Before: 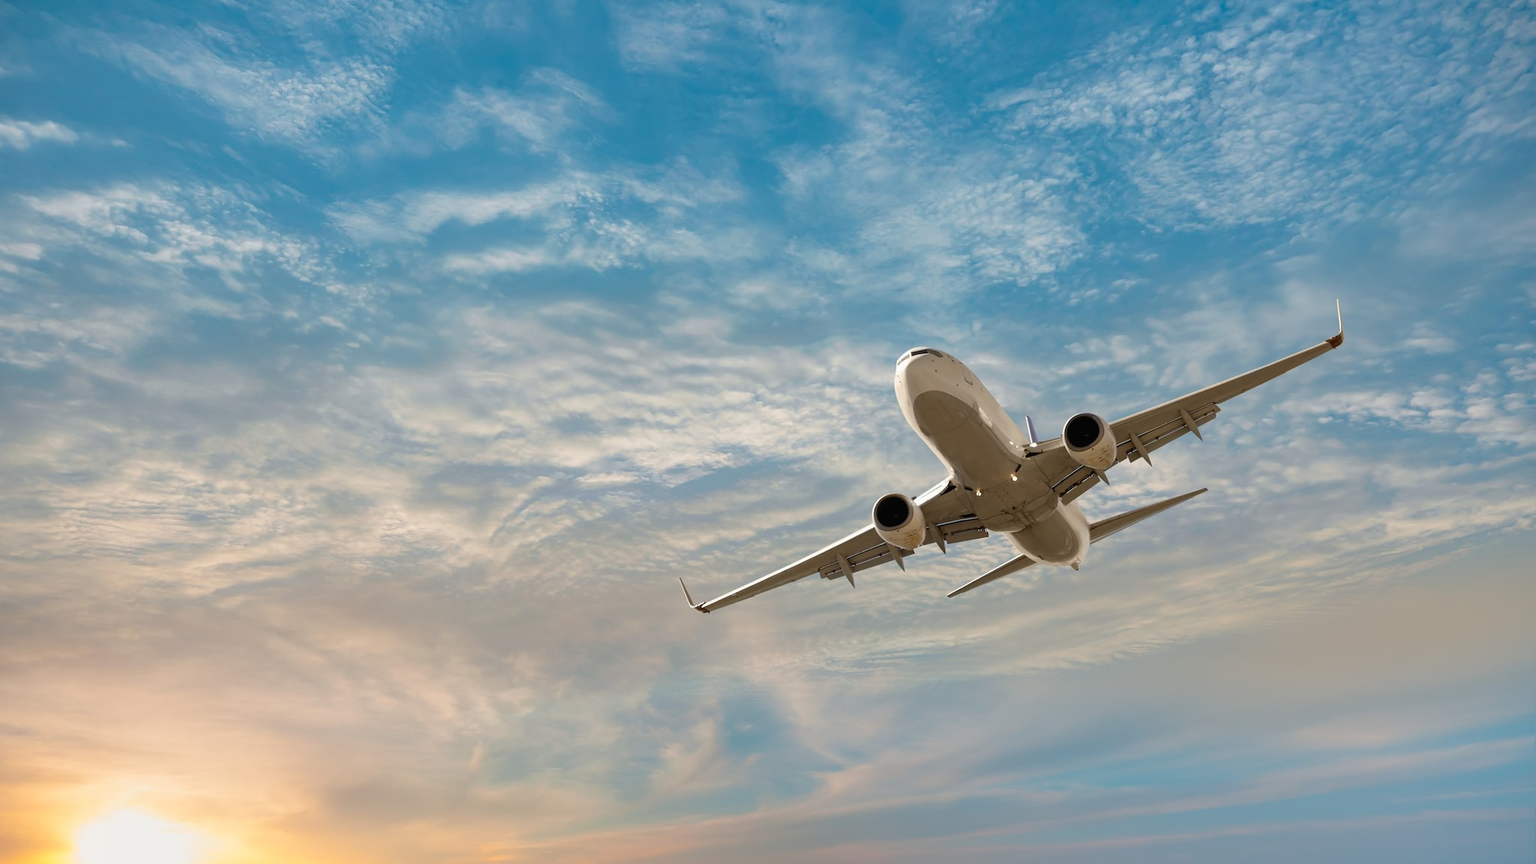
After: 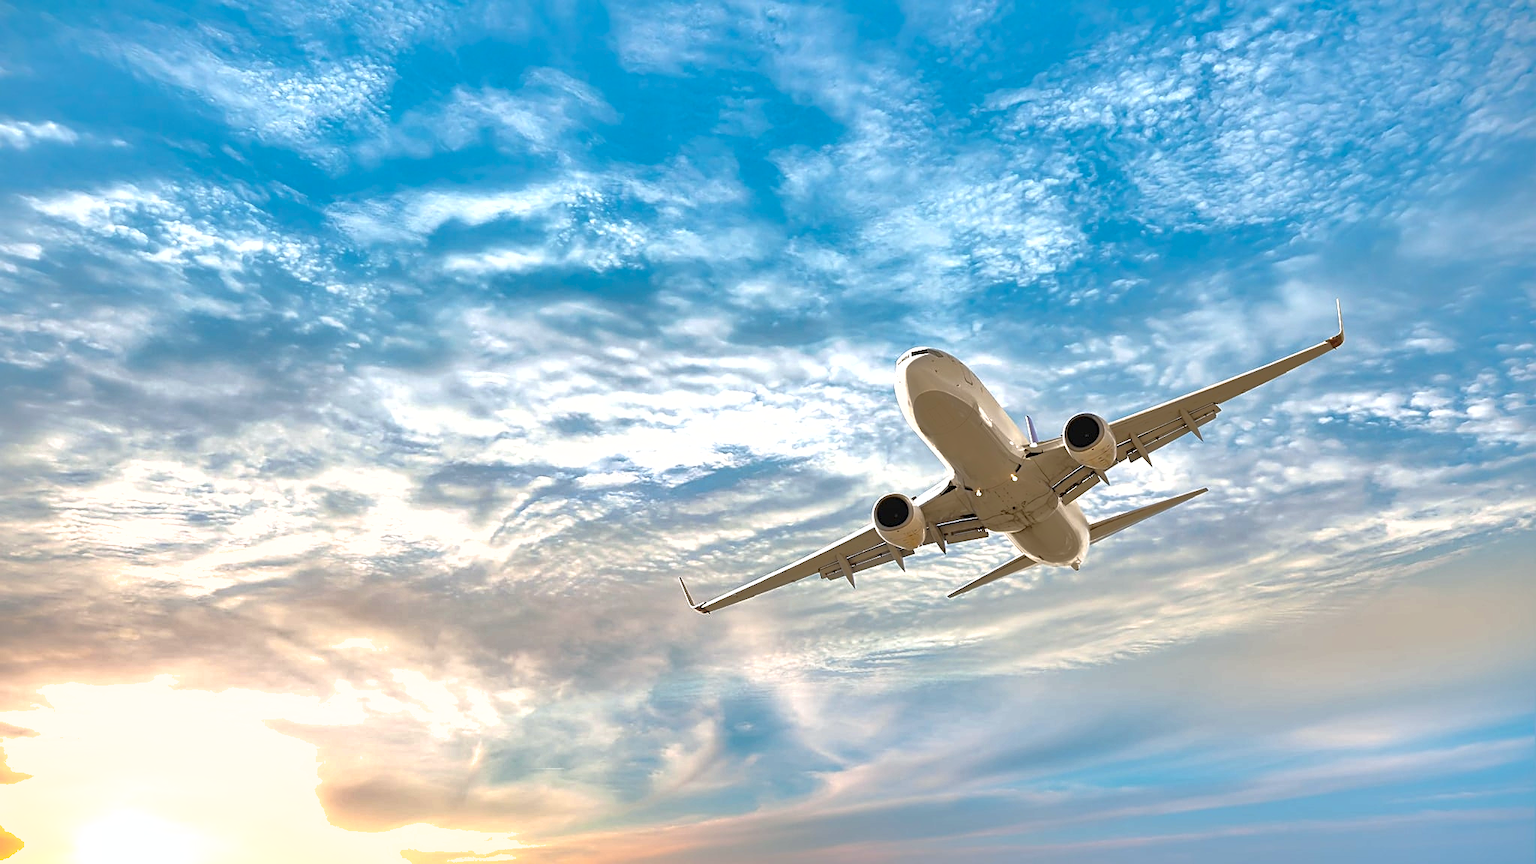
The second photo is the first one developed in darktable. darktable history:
exposure: black level correction 0, exposure 1 EV, compensate exposure bias true, compensate highlight preservation false
white balance: red 0.983, blue 1.036
shadows and highlights: shadows 40, highlights -60
sharpen: on, module defaults
